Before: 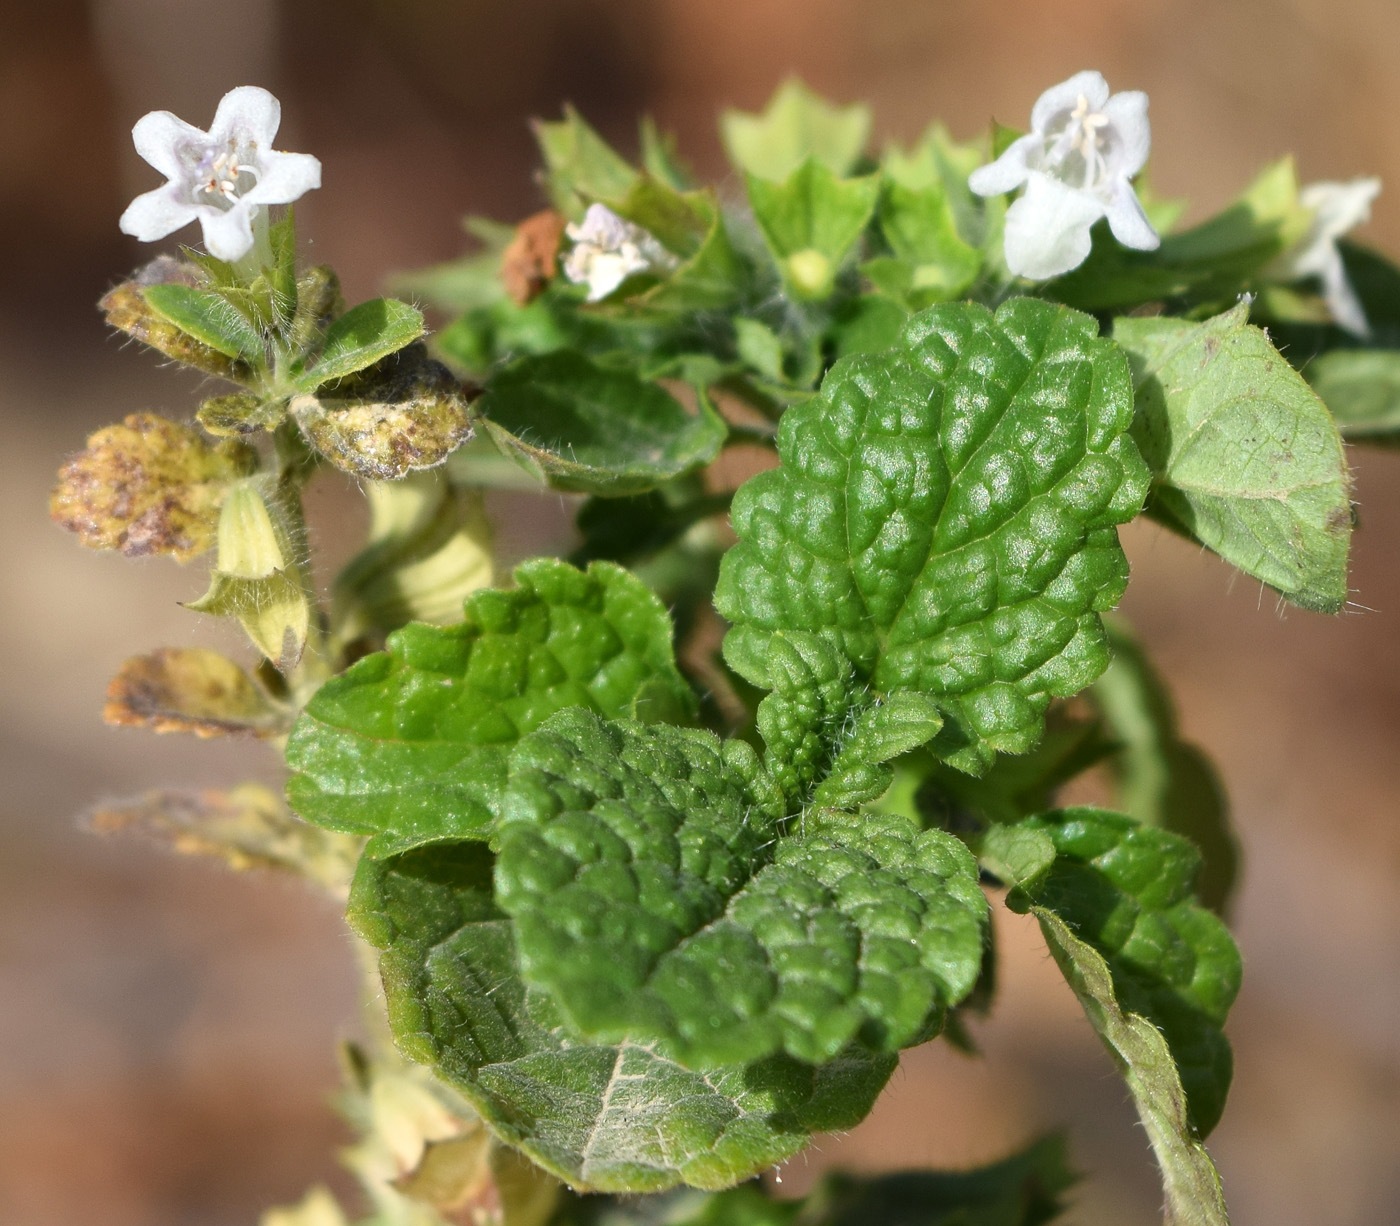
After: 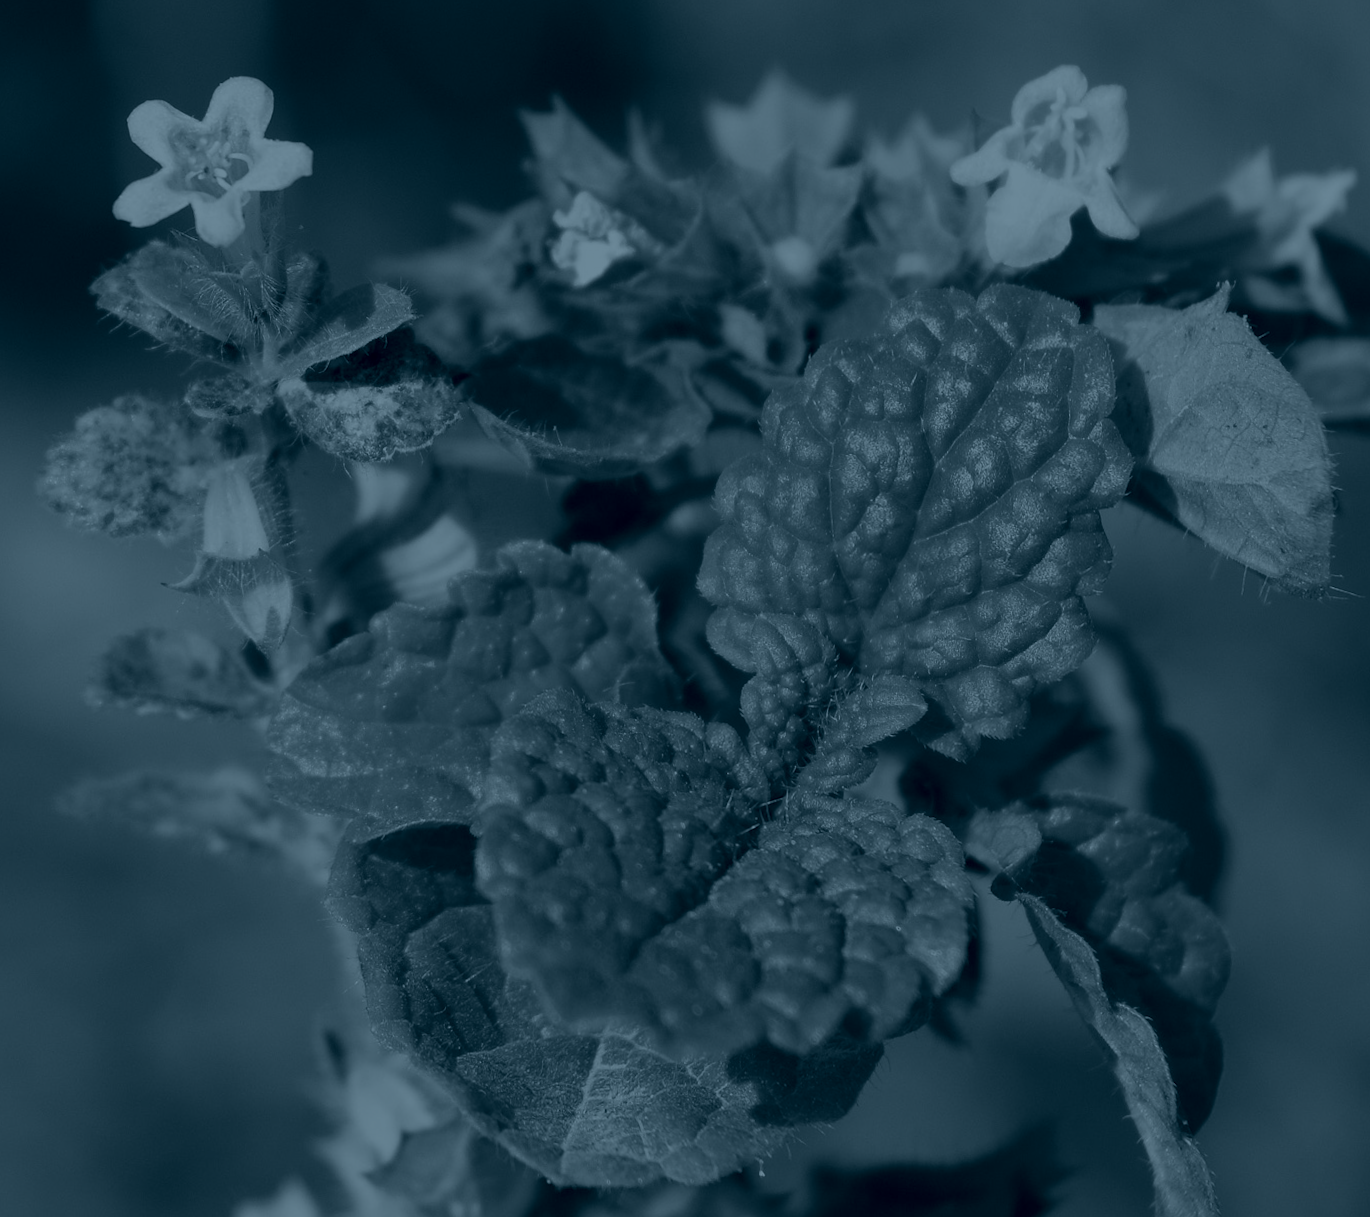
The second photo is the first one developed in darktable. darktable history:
colorize: hue 194.4°, saturation 29%, source mix 61.75%, lightness 3.98%, version 1
rotate and perspective: rotation 0.226°, lens shift (vertical) -0.042, crop left 0.023, crop right 0.982, crop top 0.006, crop bottom 0.994
